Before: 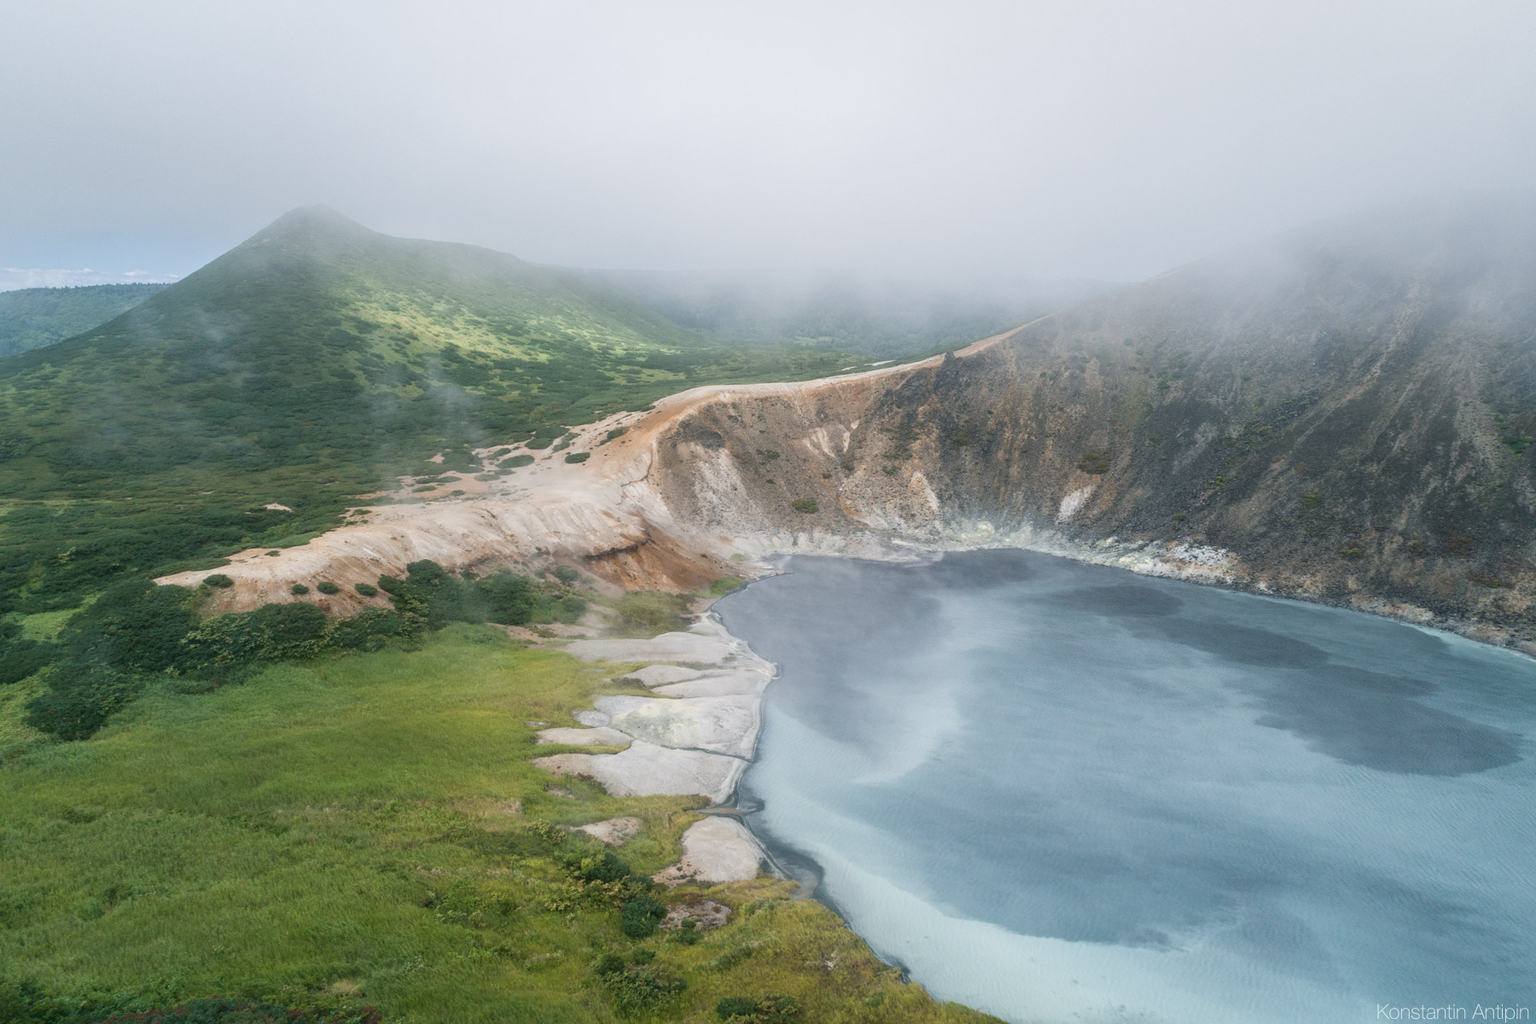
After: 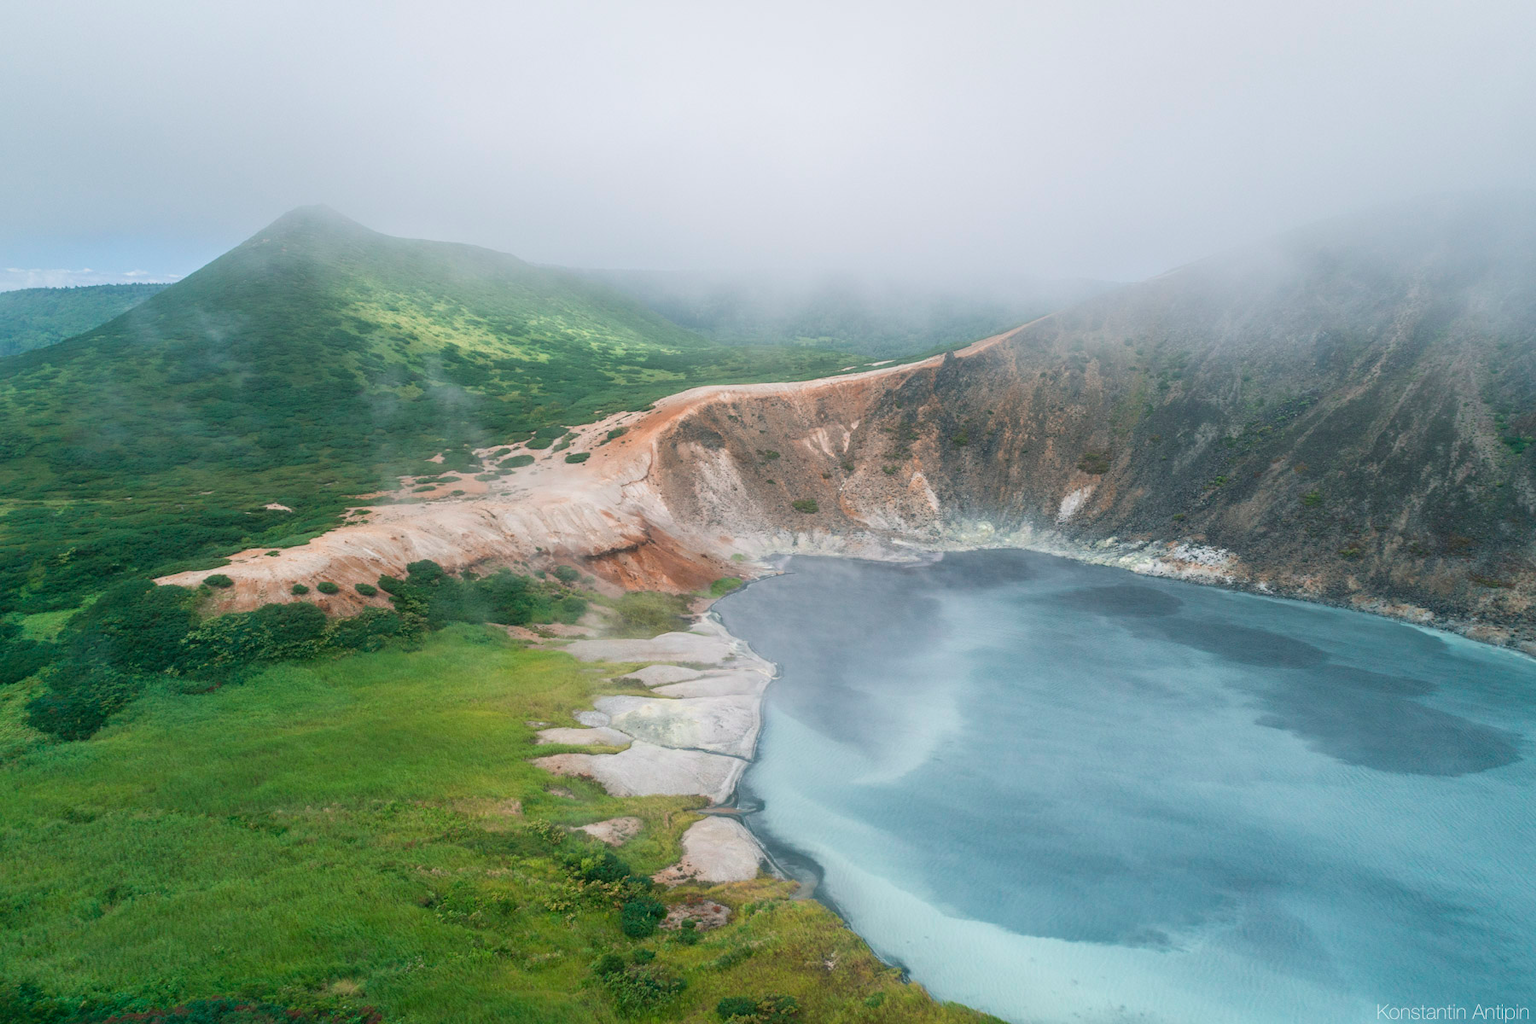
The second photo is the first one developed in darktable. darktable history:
vibrance: vibrance 10%
color contrast: green-magenta contrast 1.73, blue-yellow contrast 1.15
